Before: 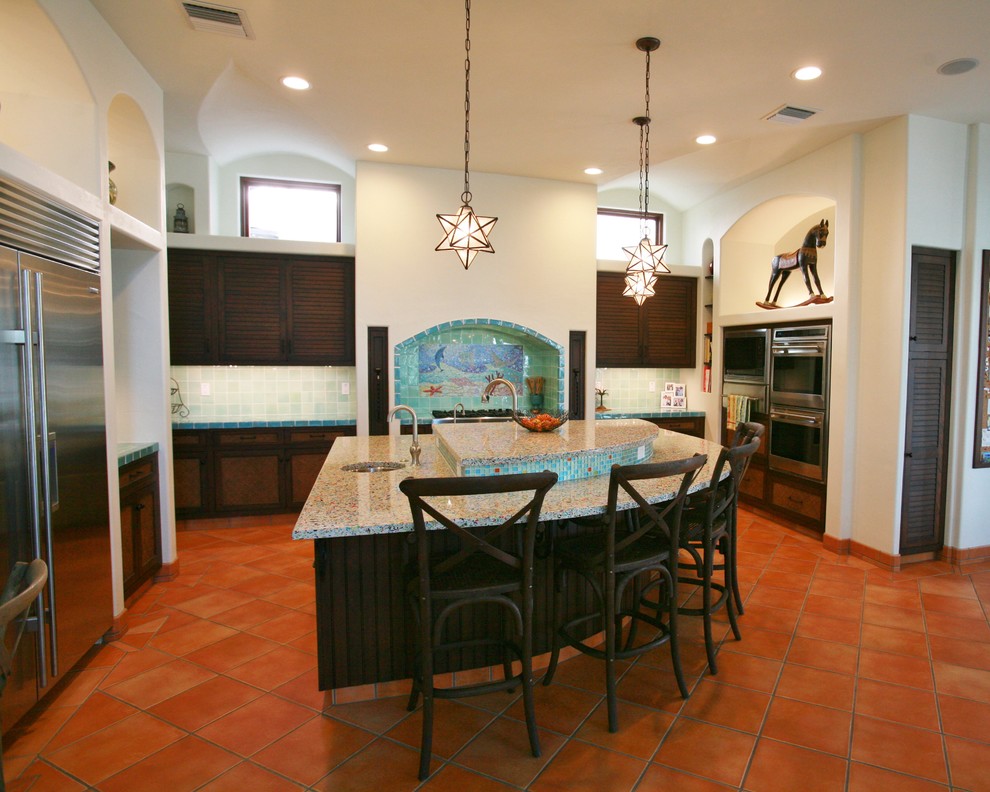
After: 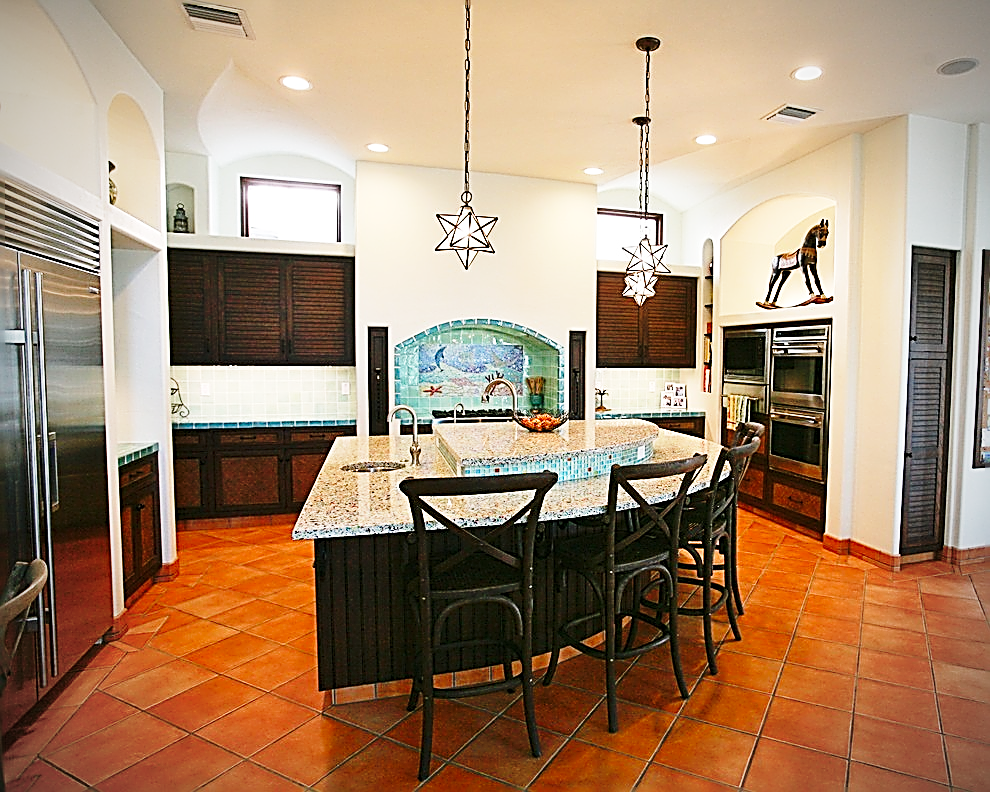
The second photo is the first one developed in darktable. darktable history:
sharpen: amount 1.998
vignetting: on, module defaults
base curve: curves: ch0 [(0, 0) (0.028, 0.03) (0.121, 0.232) (0.46, 0.748) (0.859, 0.968) (1, 1)], preserve colors none
